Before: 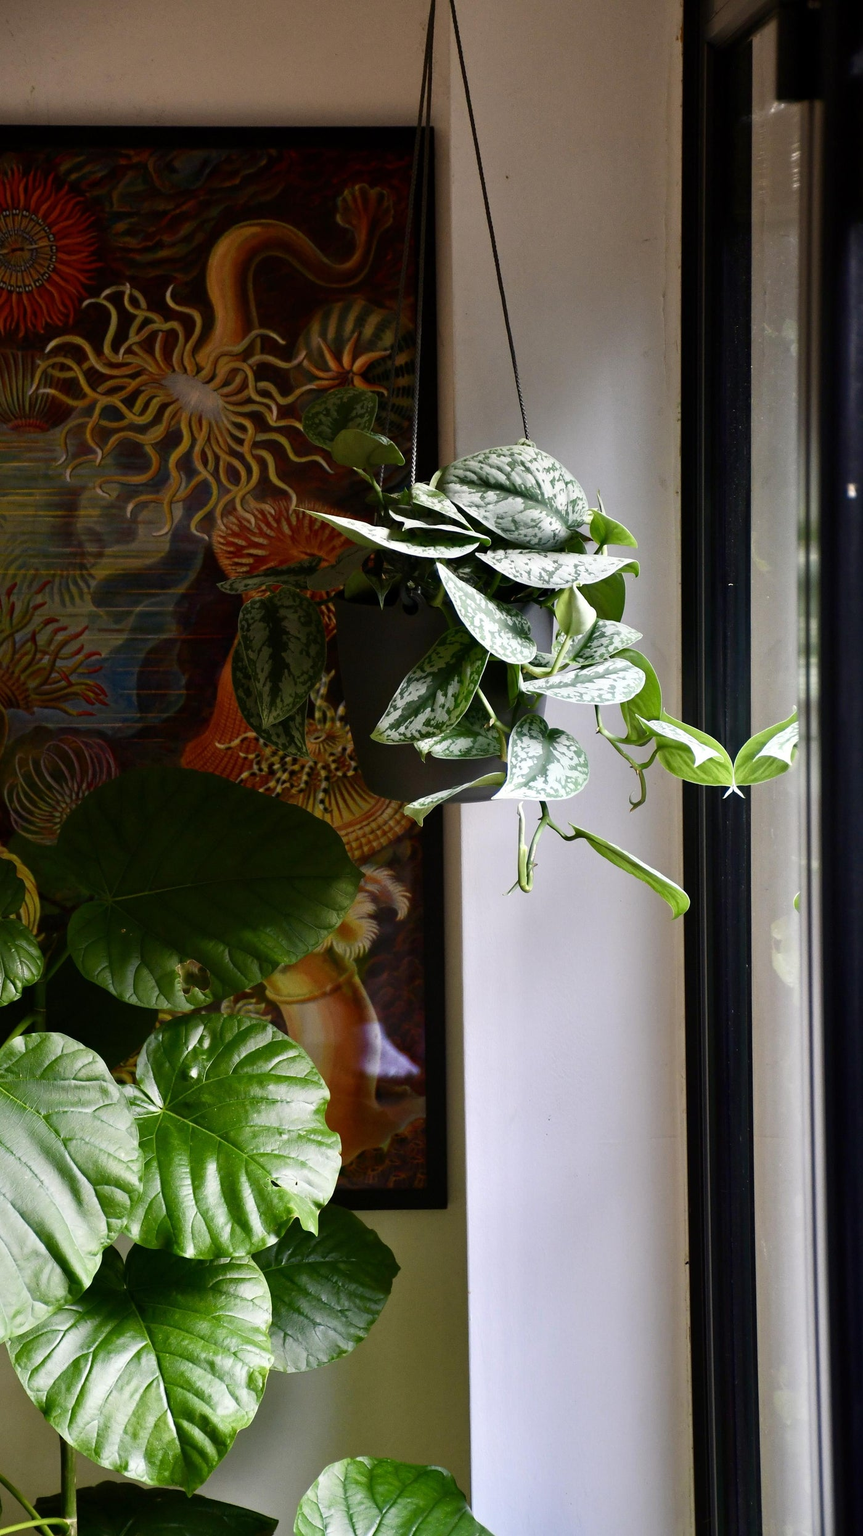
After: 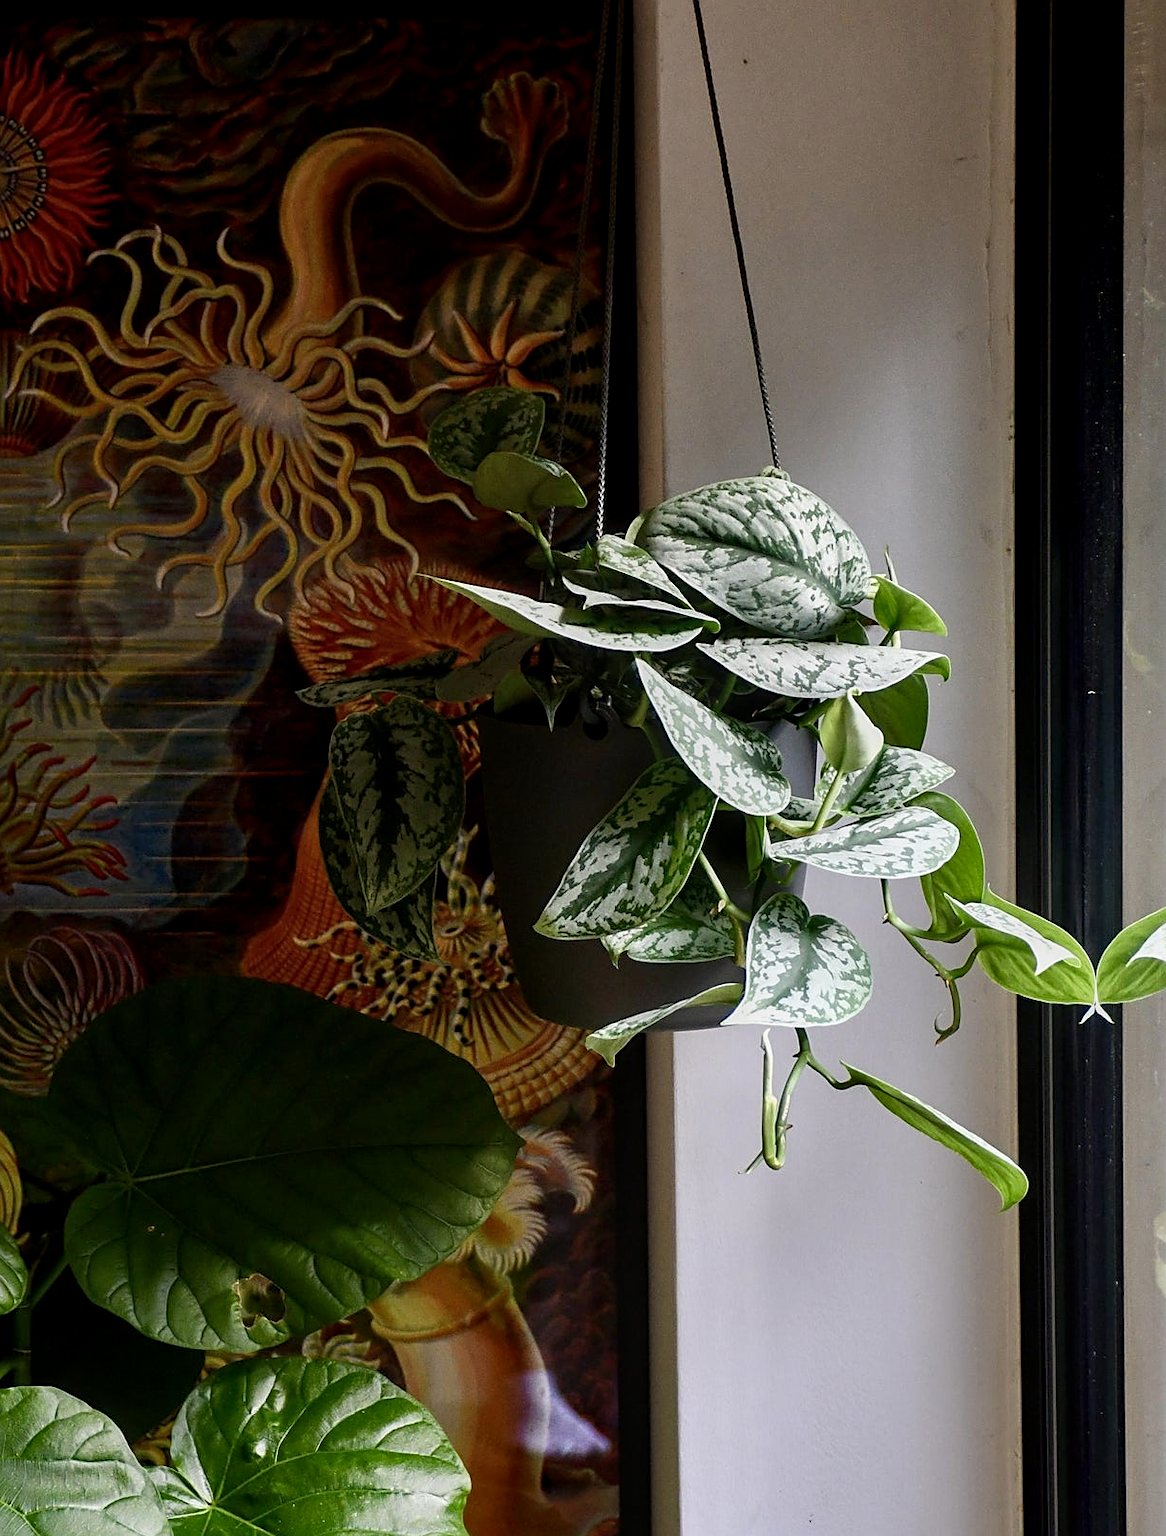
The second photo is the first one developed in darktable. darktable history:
exposure: black level correction 0.001, exposure -0.2 EV, compensate highlight preservation false
crop: left 3.015%, top 8.969%, right 9.647%, bottom 26.457%
local contrast: on, module defaults
sharpen: on, module defaults
